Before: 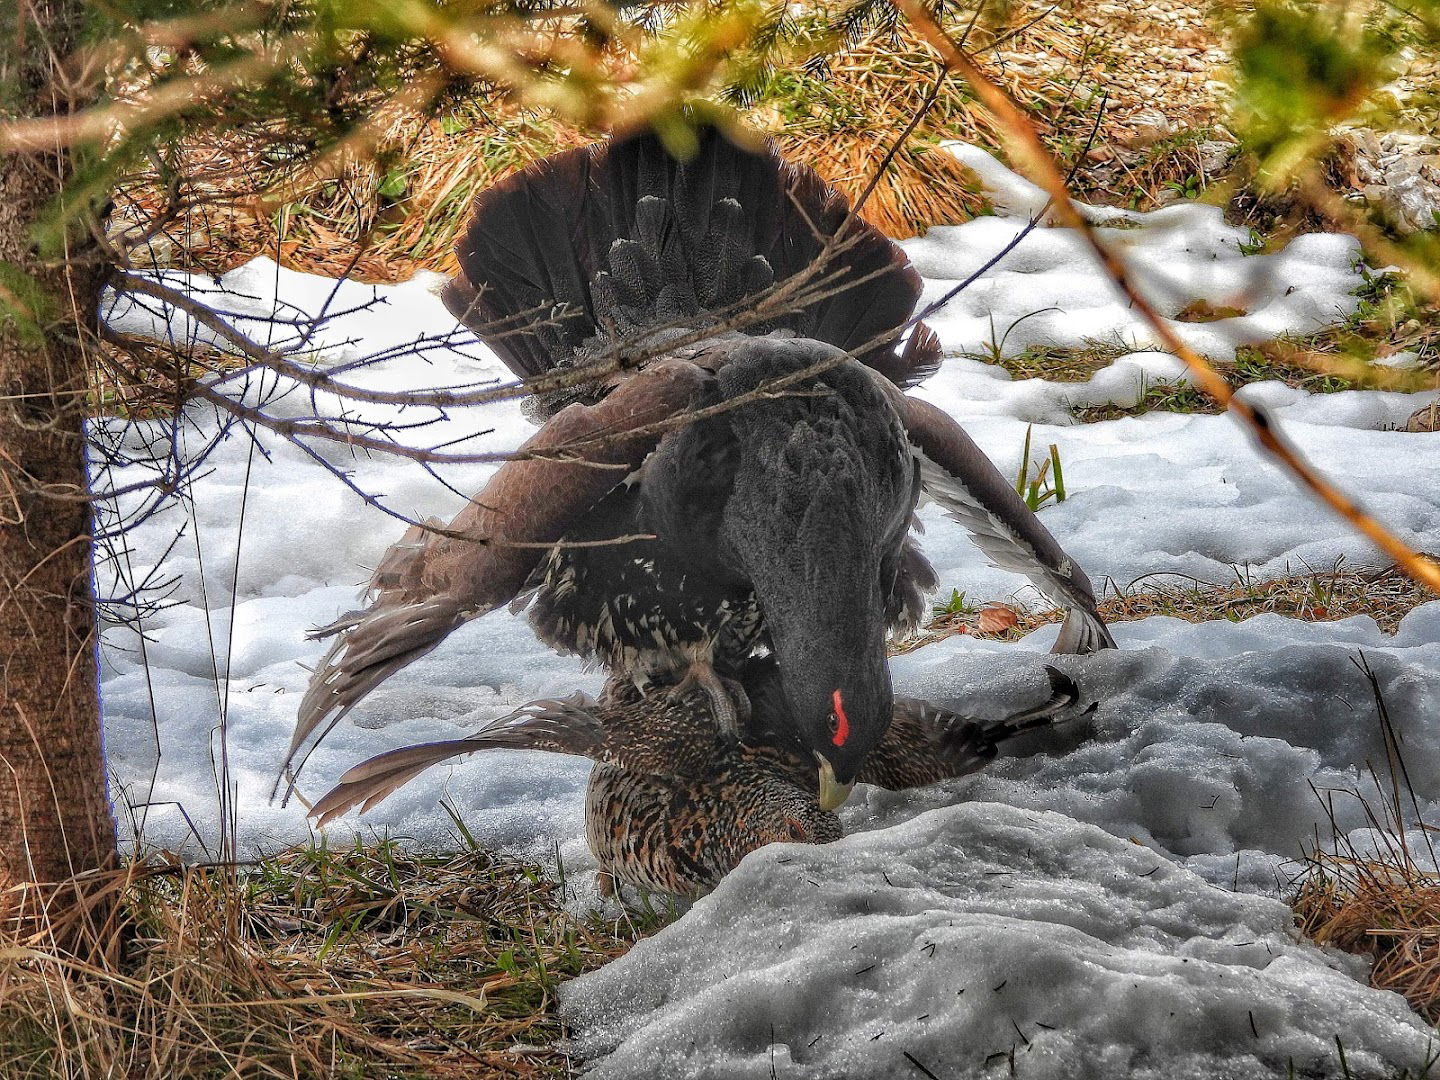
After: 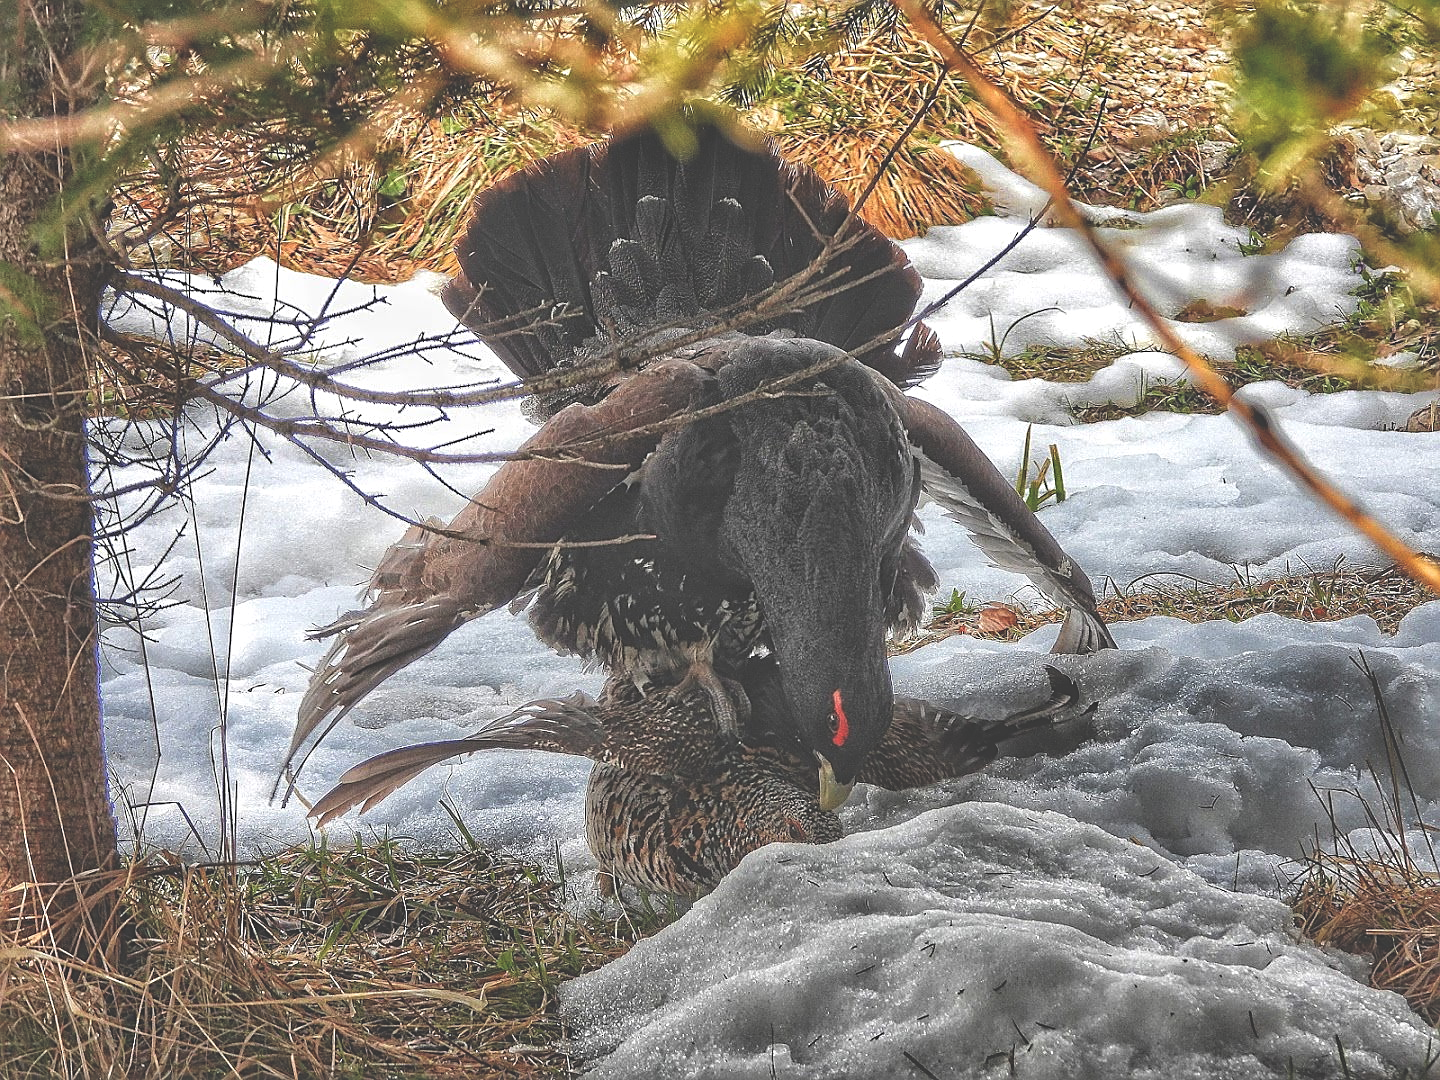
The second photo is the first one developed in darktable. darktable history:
exposure: black level correction -0.041, exposure 0.064 EV, compensate highlight preservation false
sharpen: on, module defaults
